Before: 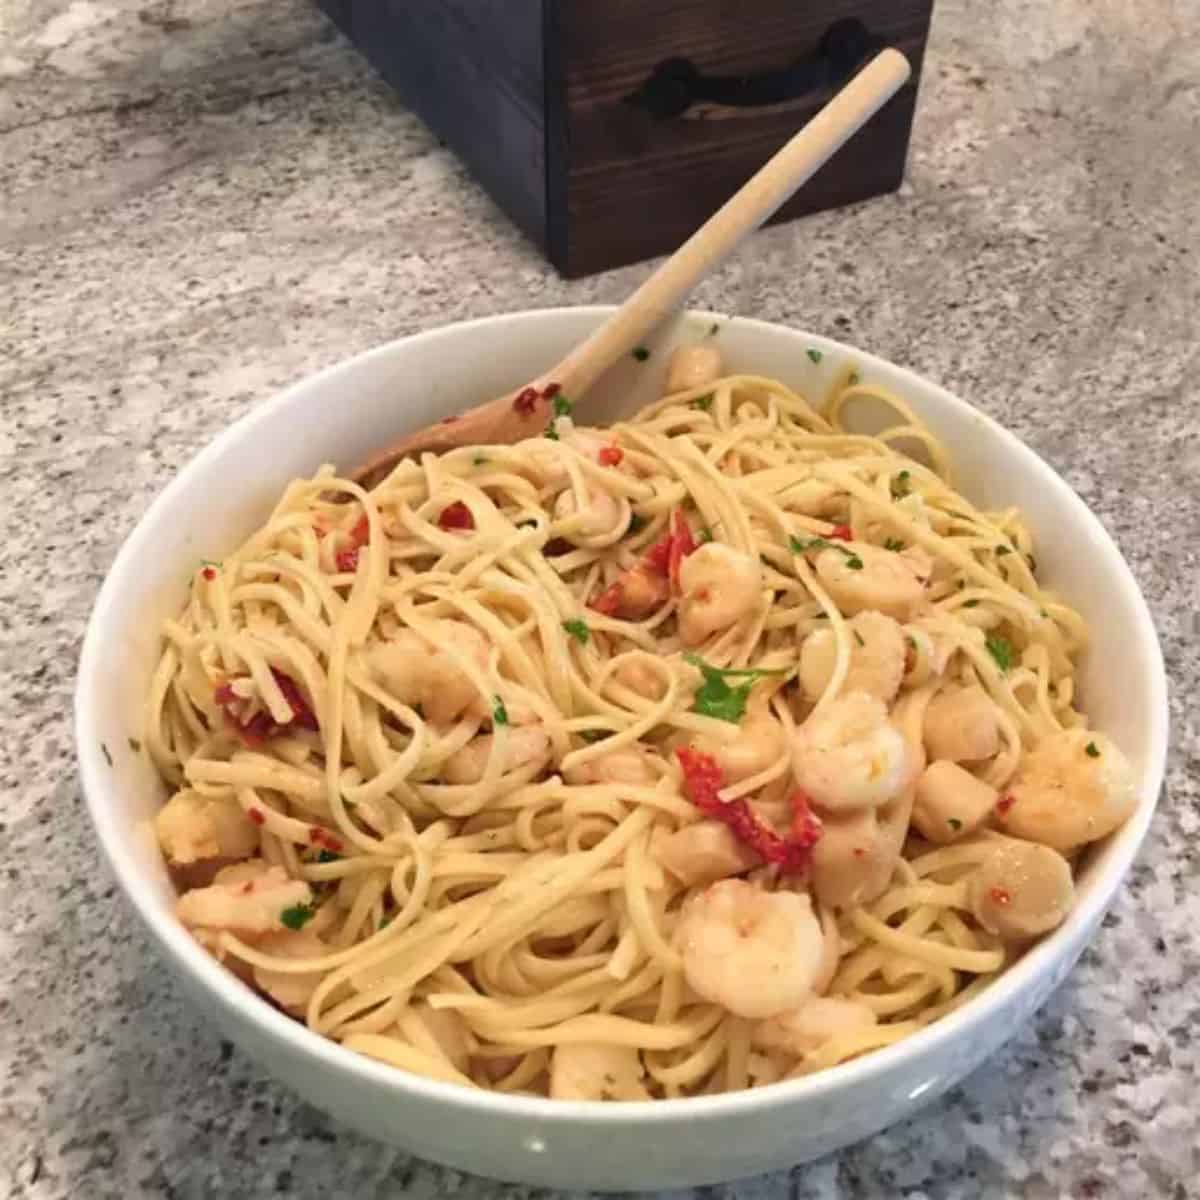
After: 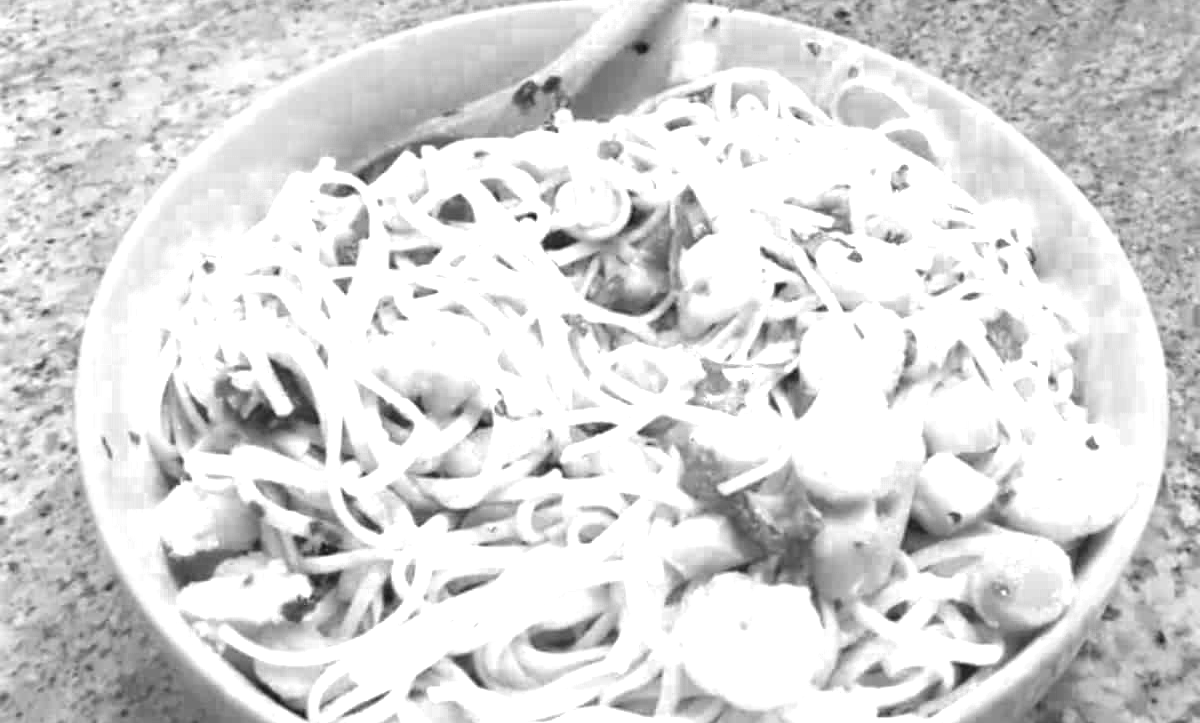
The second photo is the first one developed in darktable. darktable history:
crop and rotate: top 25.65%, bottom 14.053%
color zones: curves: ch0 [(0, 0.554) (0.146, 0.662) (0.293, 0.86) (0.503, 0.774) (0.637, 0.106) (0.74, 0.072) (0.866, 0.488) (0.998, 0.569)]; ch1 [(0, 0) (0.143, 0) (0.286, 0) (0.429, 0) (0.571, 0) (0.714, 0) (0.857, 0)]
